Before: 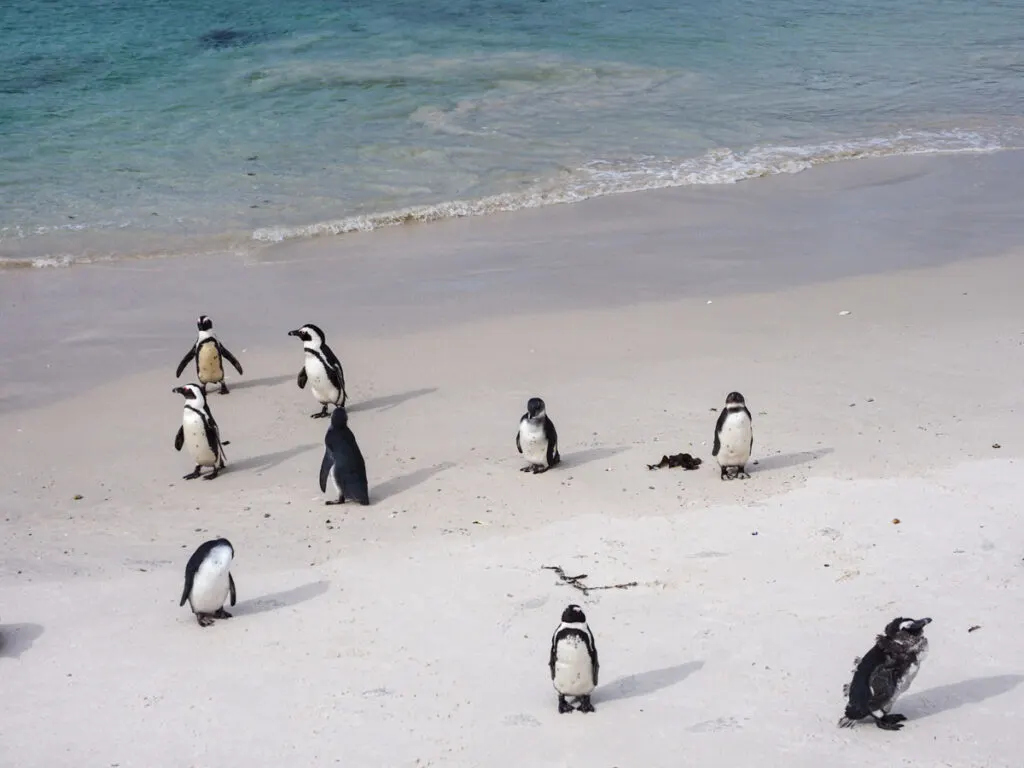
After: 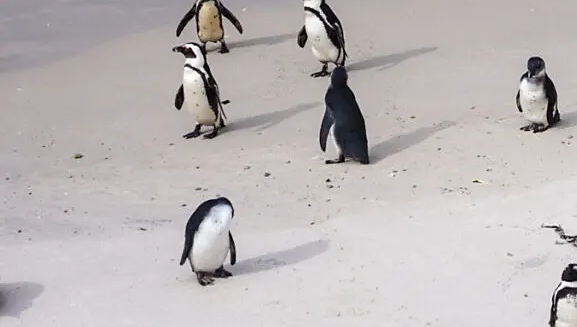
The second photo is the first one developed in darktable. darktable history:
sharpen: radius 1.458, amount 0.398, threshold 1.271
crop: top 44.483%, right 43.593%, bottom 12.892%
